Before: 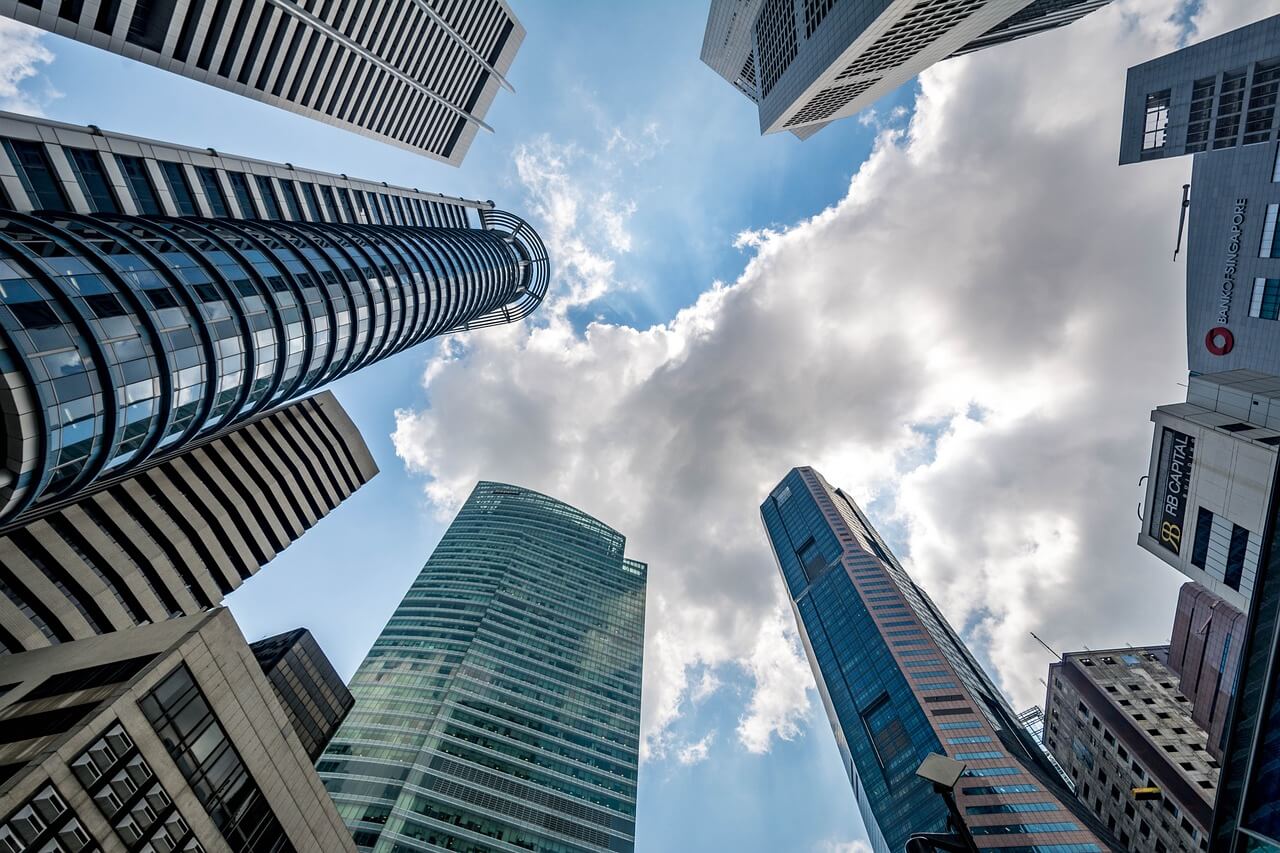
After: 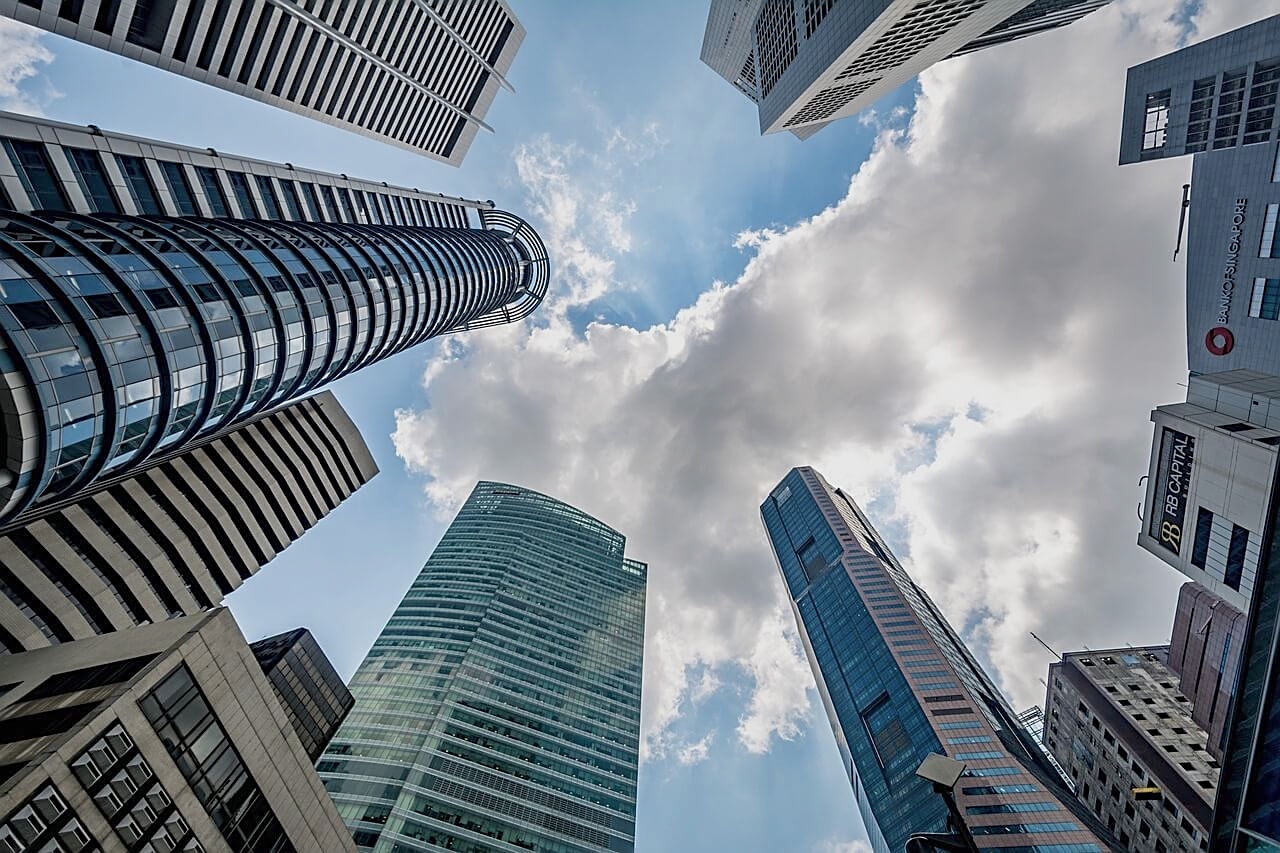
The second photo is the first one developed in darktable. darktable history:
color balance: contrast -15%
sharpen: on, module defaults
